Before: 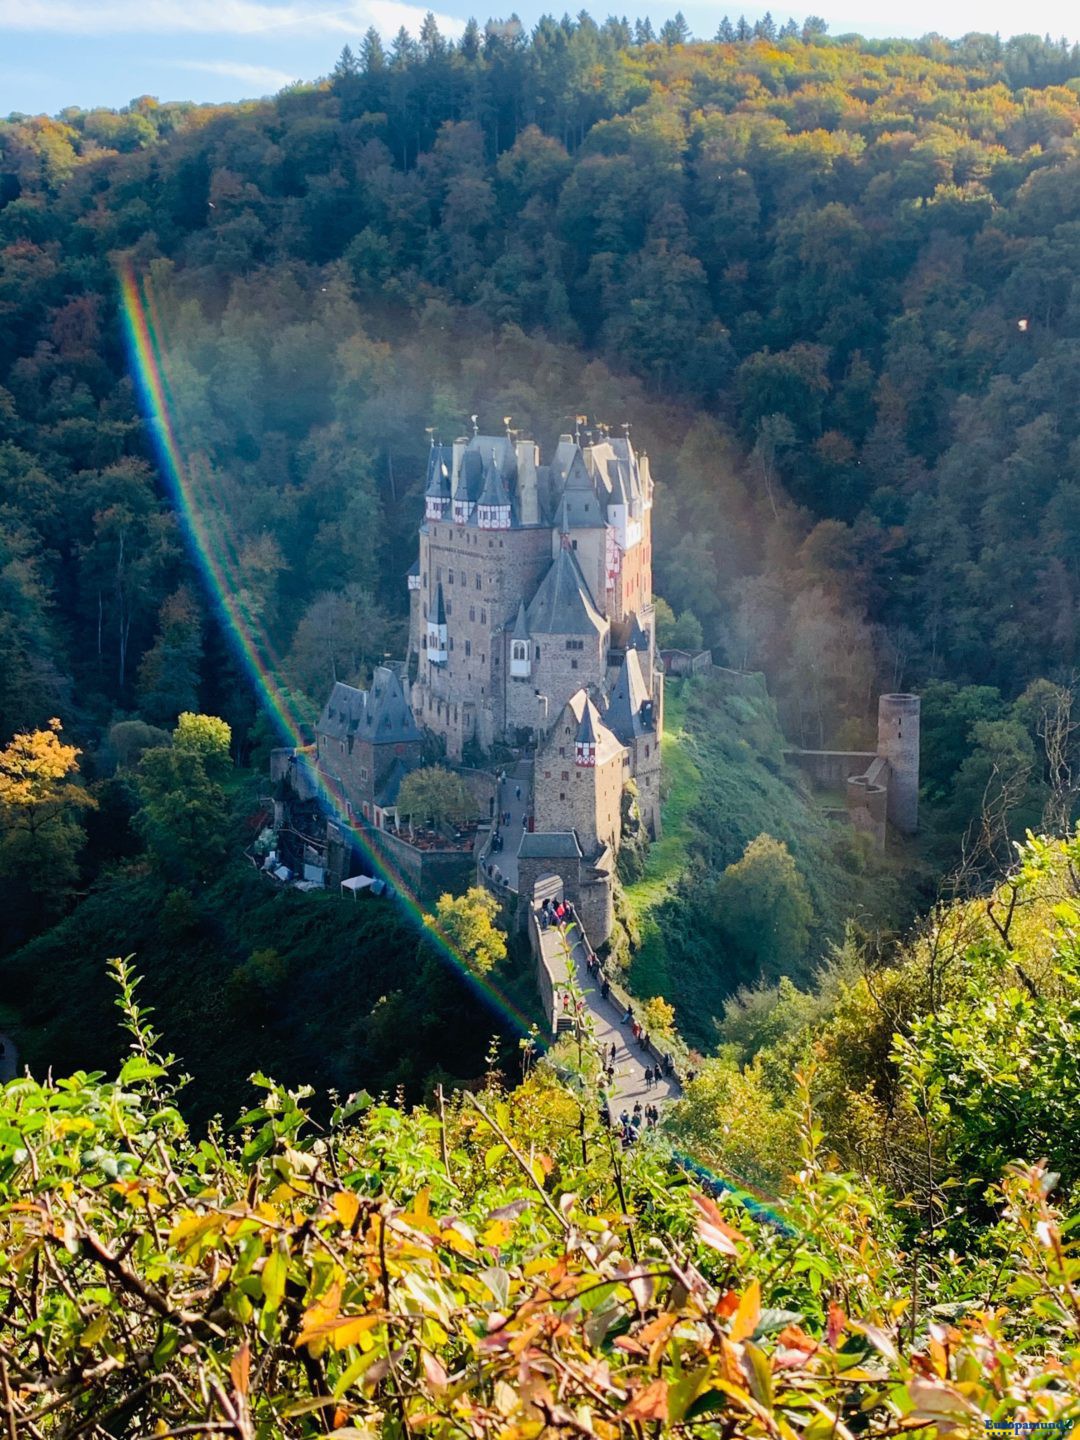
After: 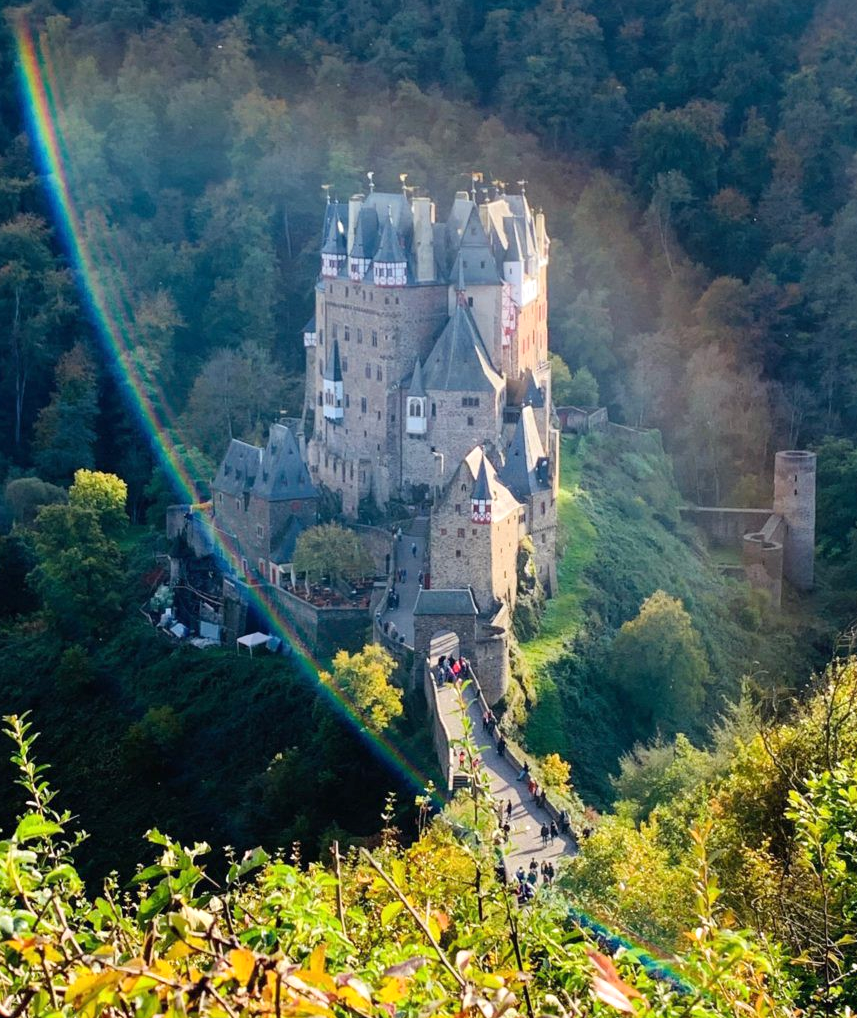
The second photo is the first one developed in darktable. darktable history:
crop: left 9.712%, top 16.928%, right 10.845%, bottom 12.332%
exposure: exposure 0.207 EV, compensate highlight preservation false
